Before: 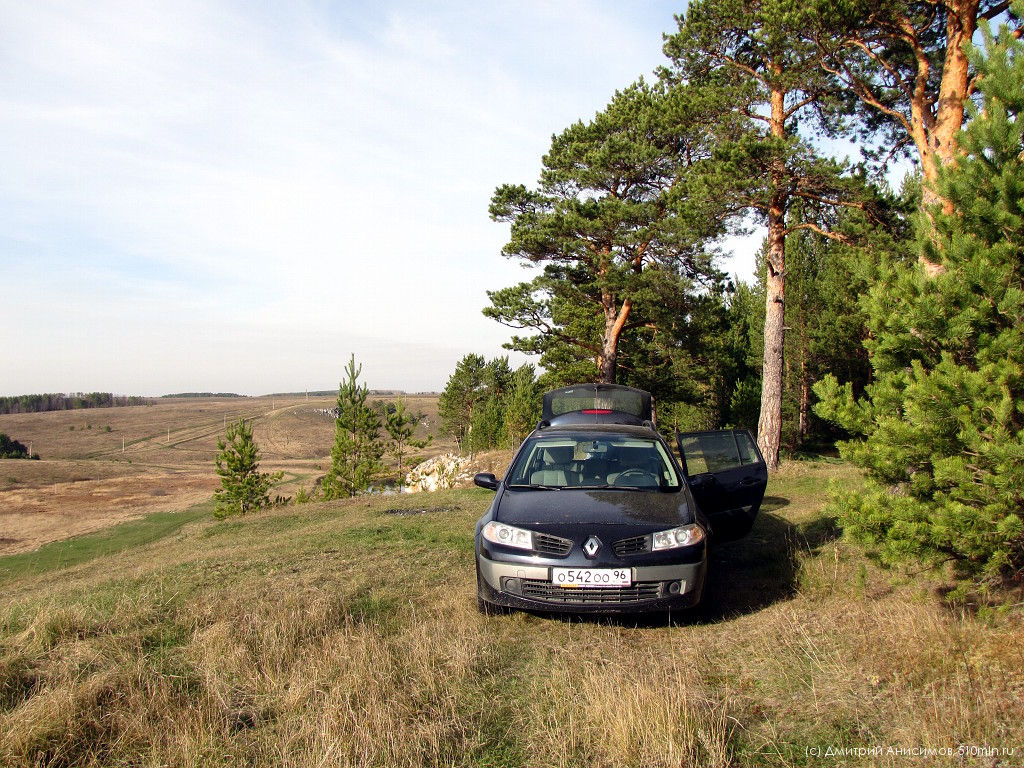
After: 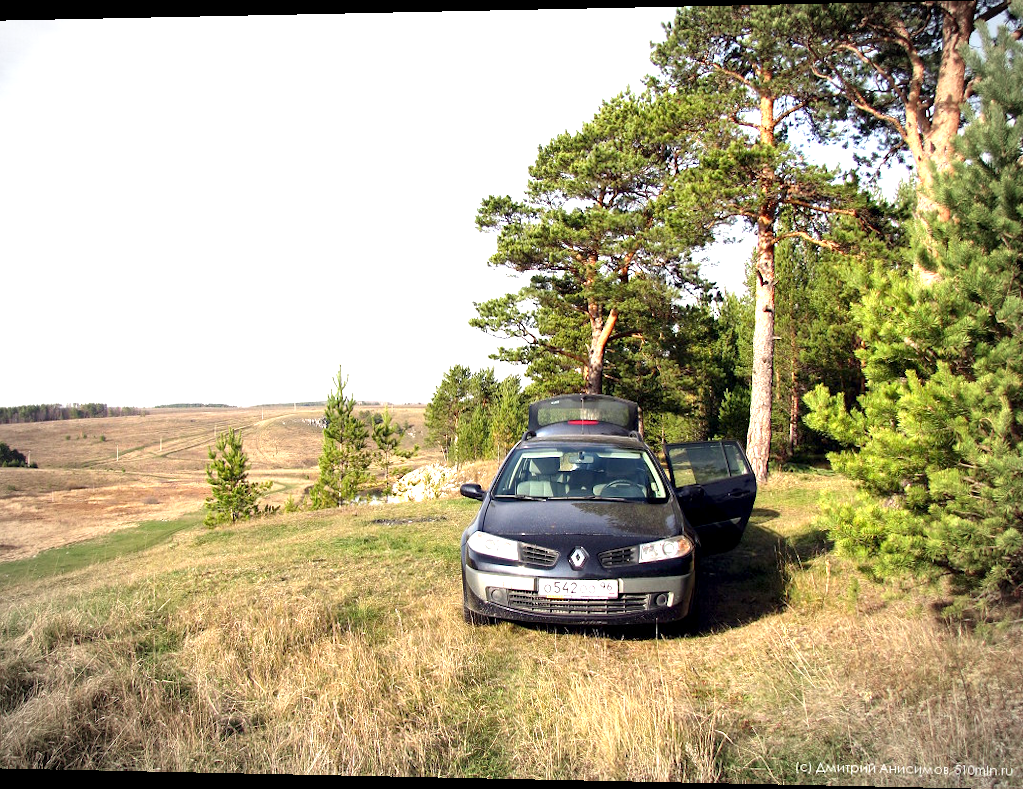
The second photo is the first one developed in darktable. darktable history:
rotate and perspective: lens shift (horizontal) -0.055, automatic cropping off
vignetting: automatic ratio true
exposure: black level correction 0.001, exposure 1.129 EV, compensate exposure bias true, compensate highlight preservation false
